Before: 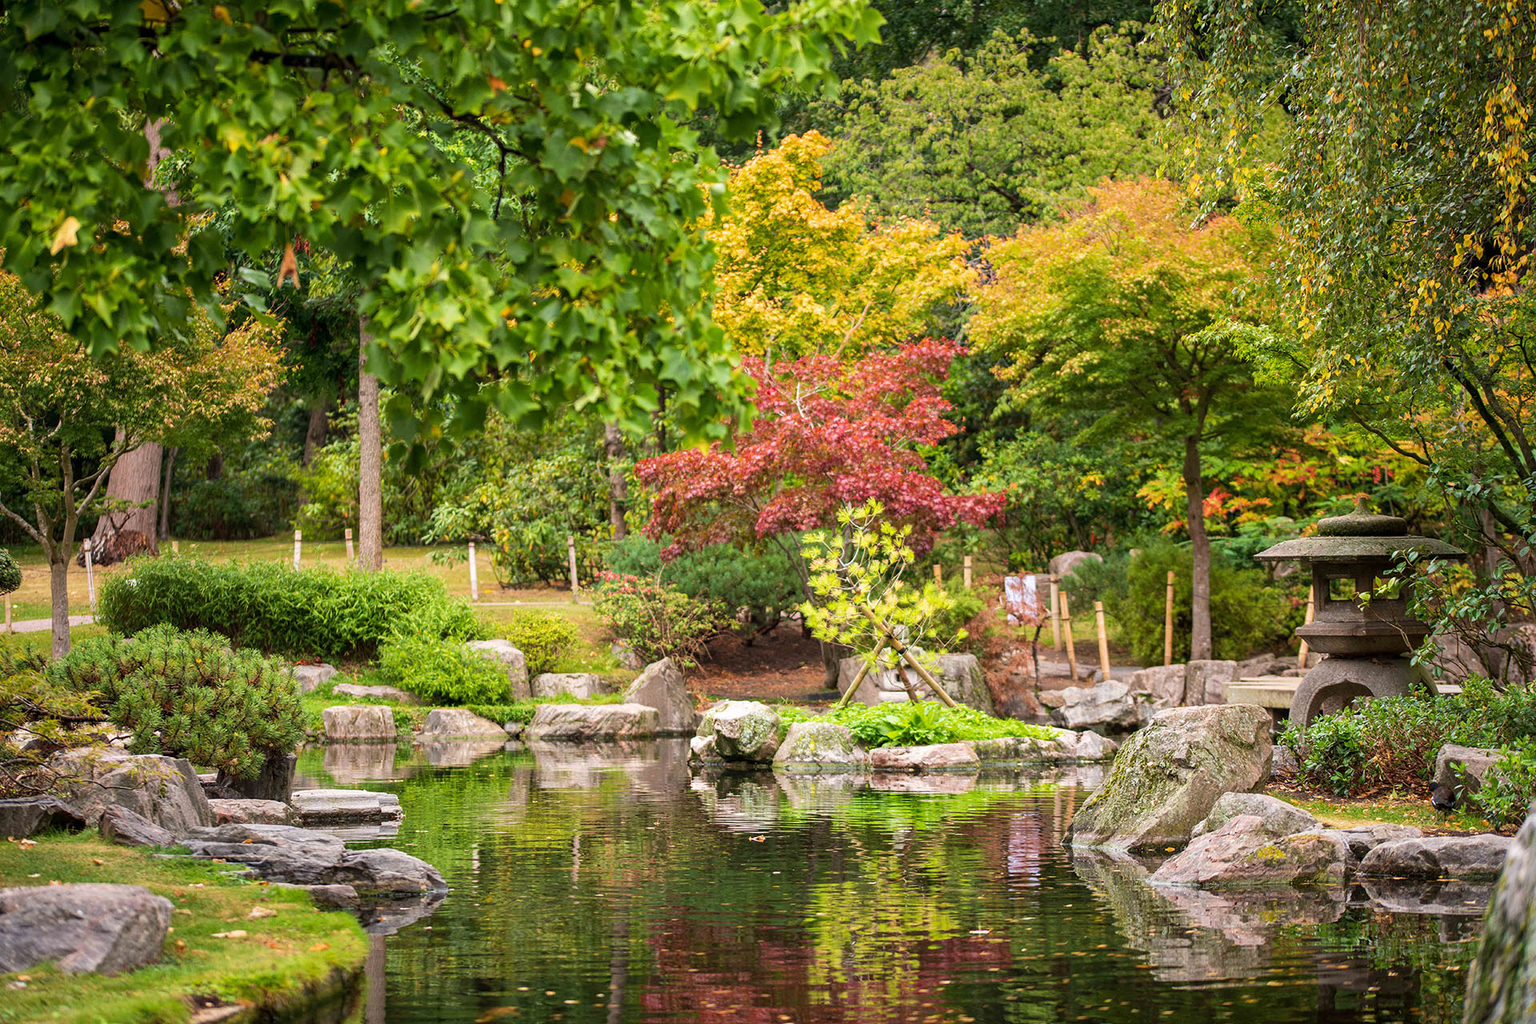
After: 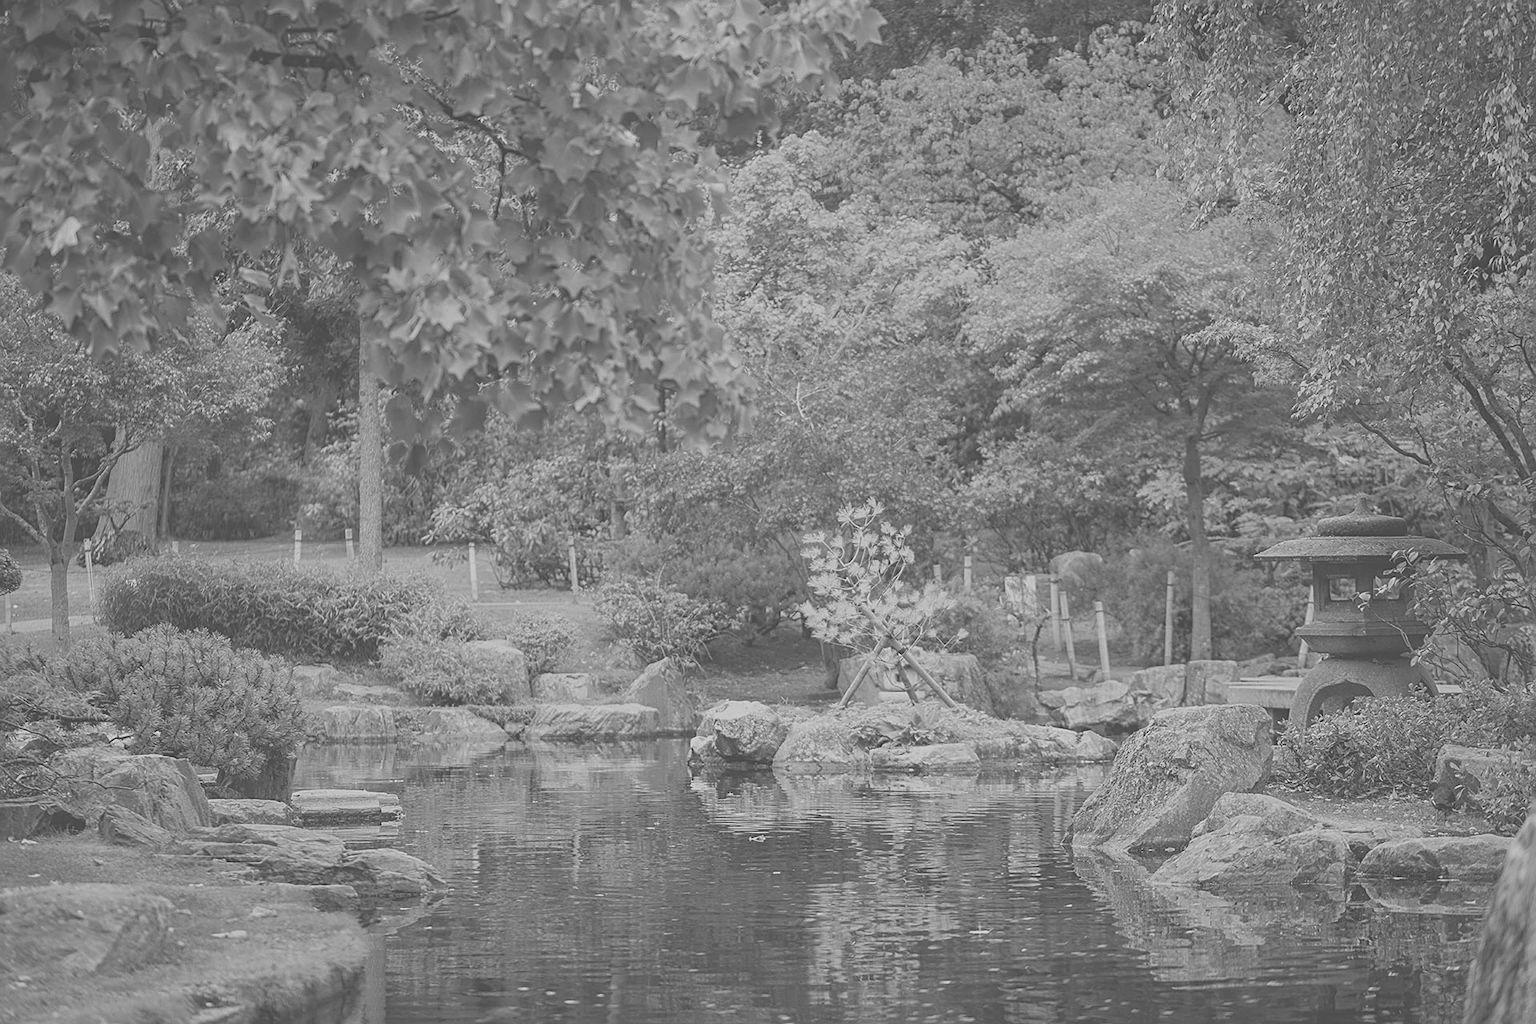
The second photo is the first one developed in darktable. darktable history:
colorize: hue 147.6°, saturation 65%, lightness 21.64%
sharpen: on, module defaults
monochrome: a 0, b 0, size 0.5, highlights 0.57
